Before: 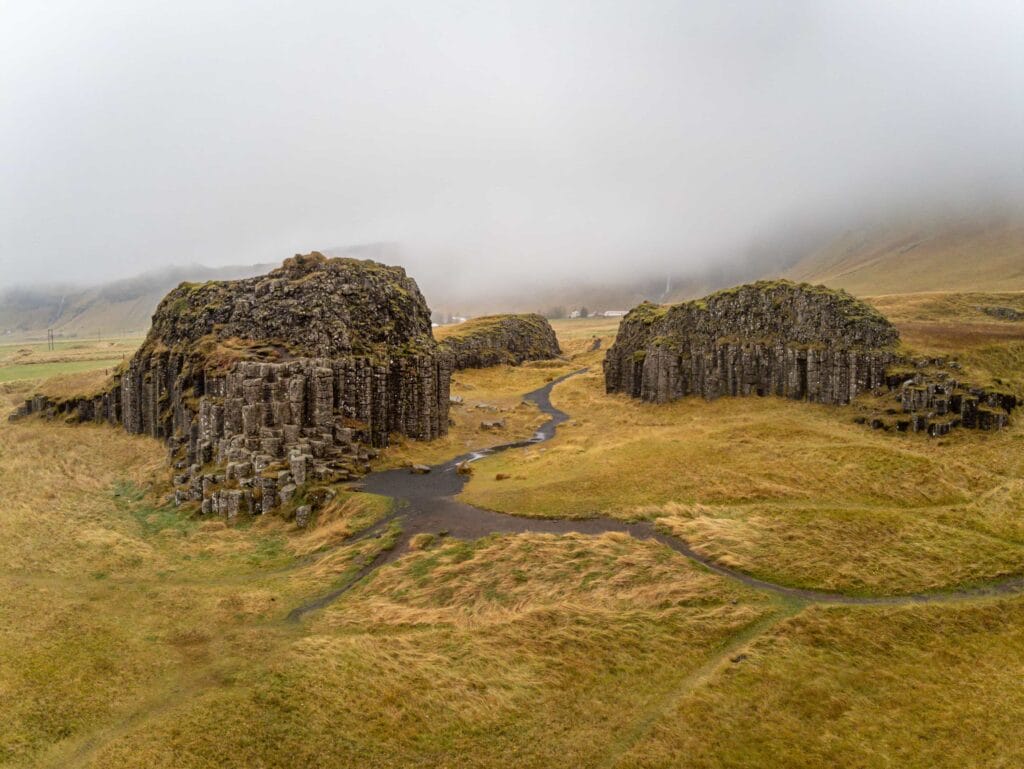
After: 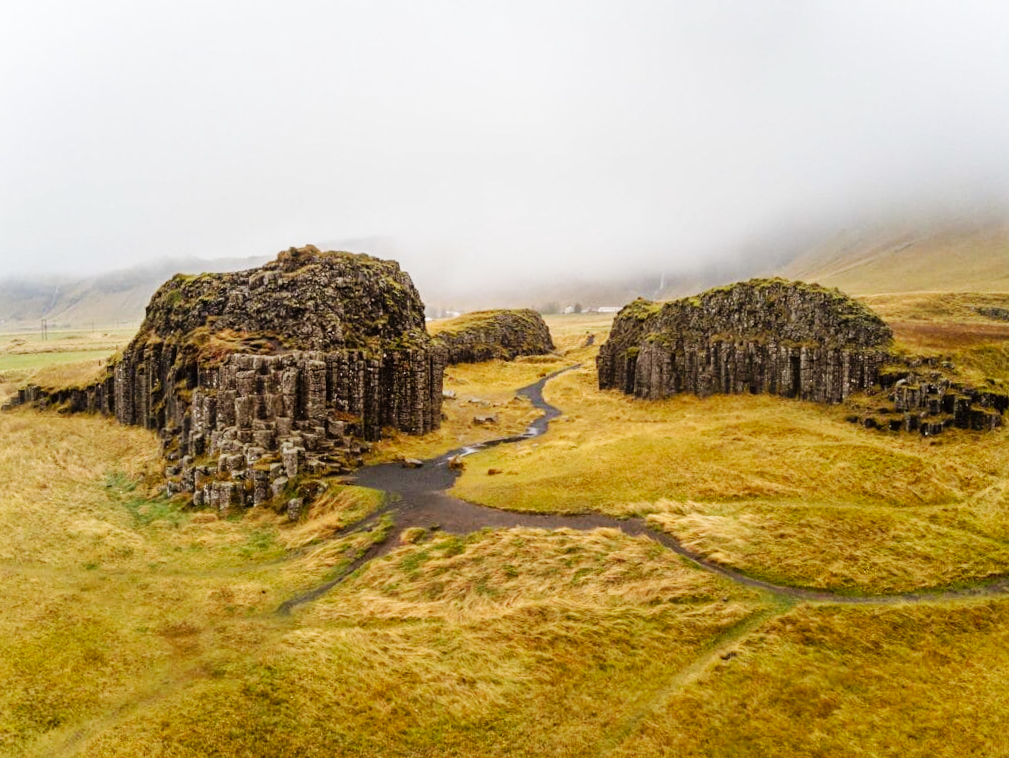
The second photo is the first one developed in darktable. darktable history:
base curve: curves: ch0 [(0, 0) (0.032, 0.025) (0.121, 0.166) (0.206, 0.329) (0.605, 0.79) (1, 1)], preserve colors none
crop and rotate: angle -0.614°
